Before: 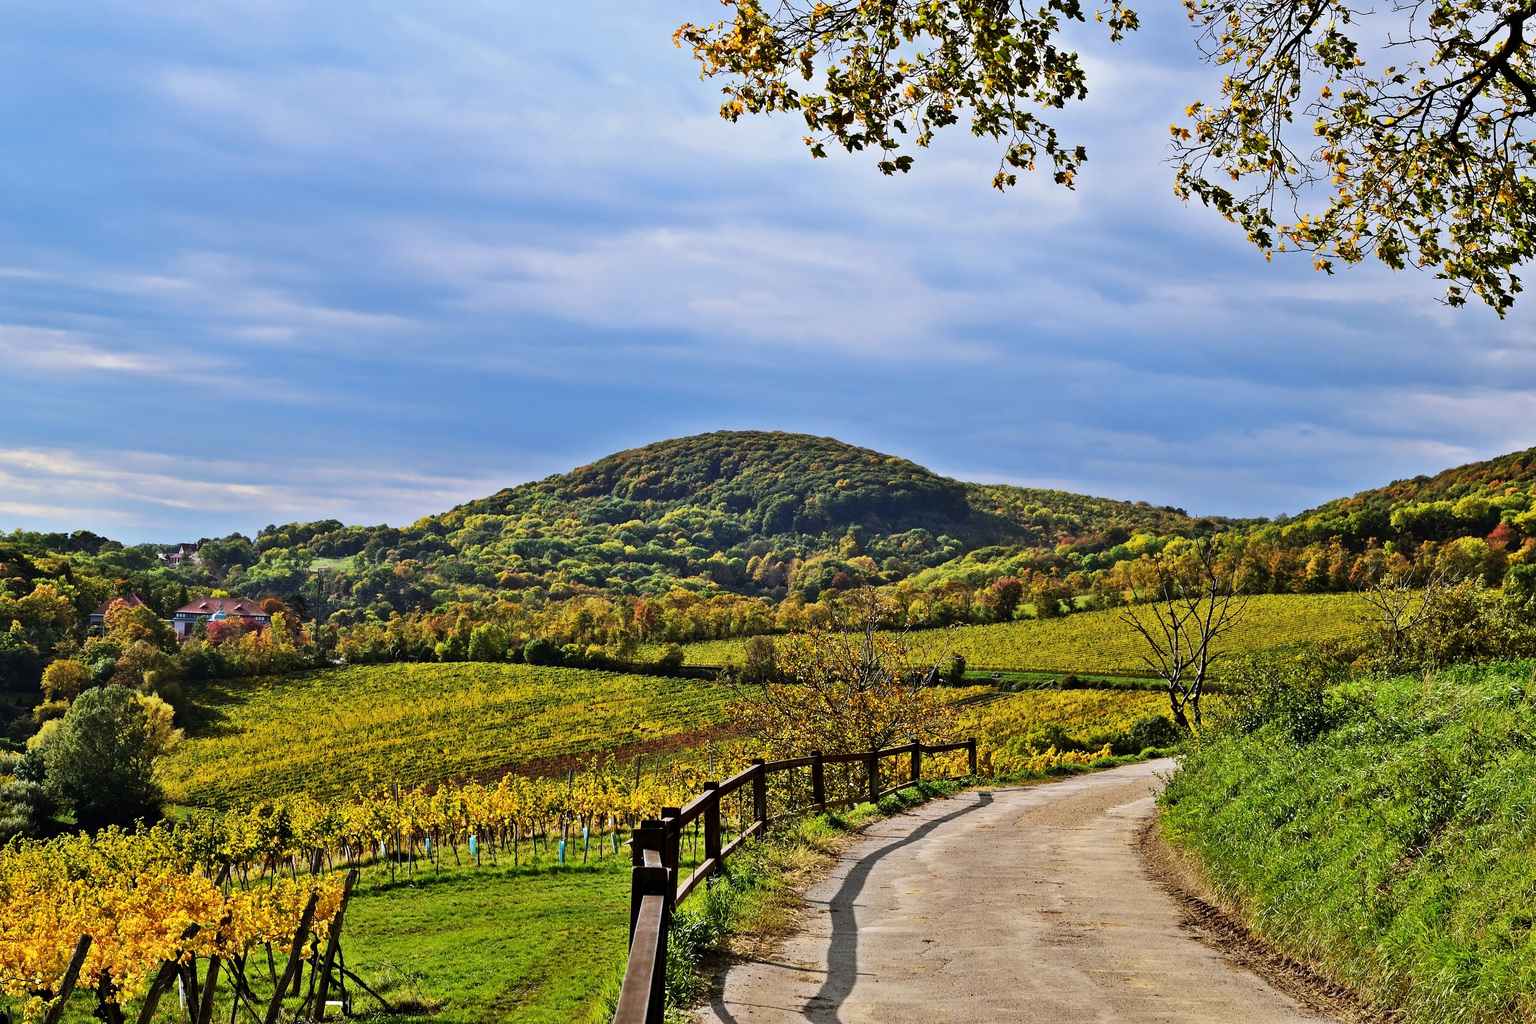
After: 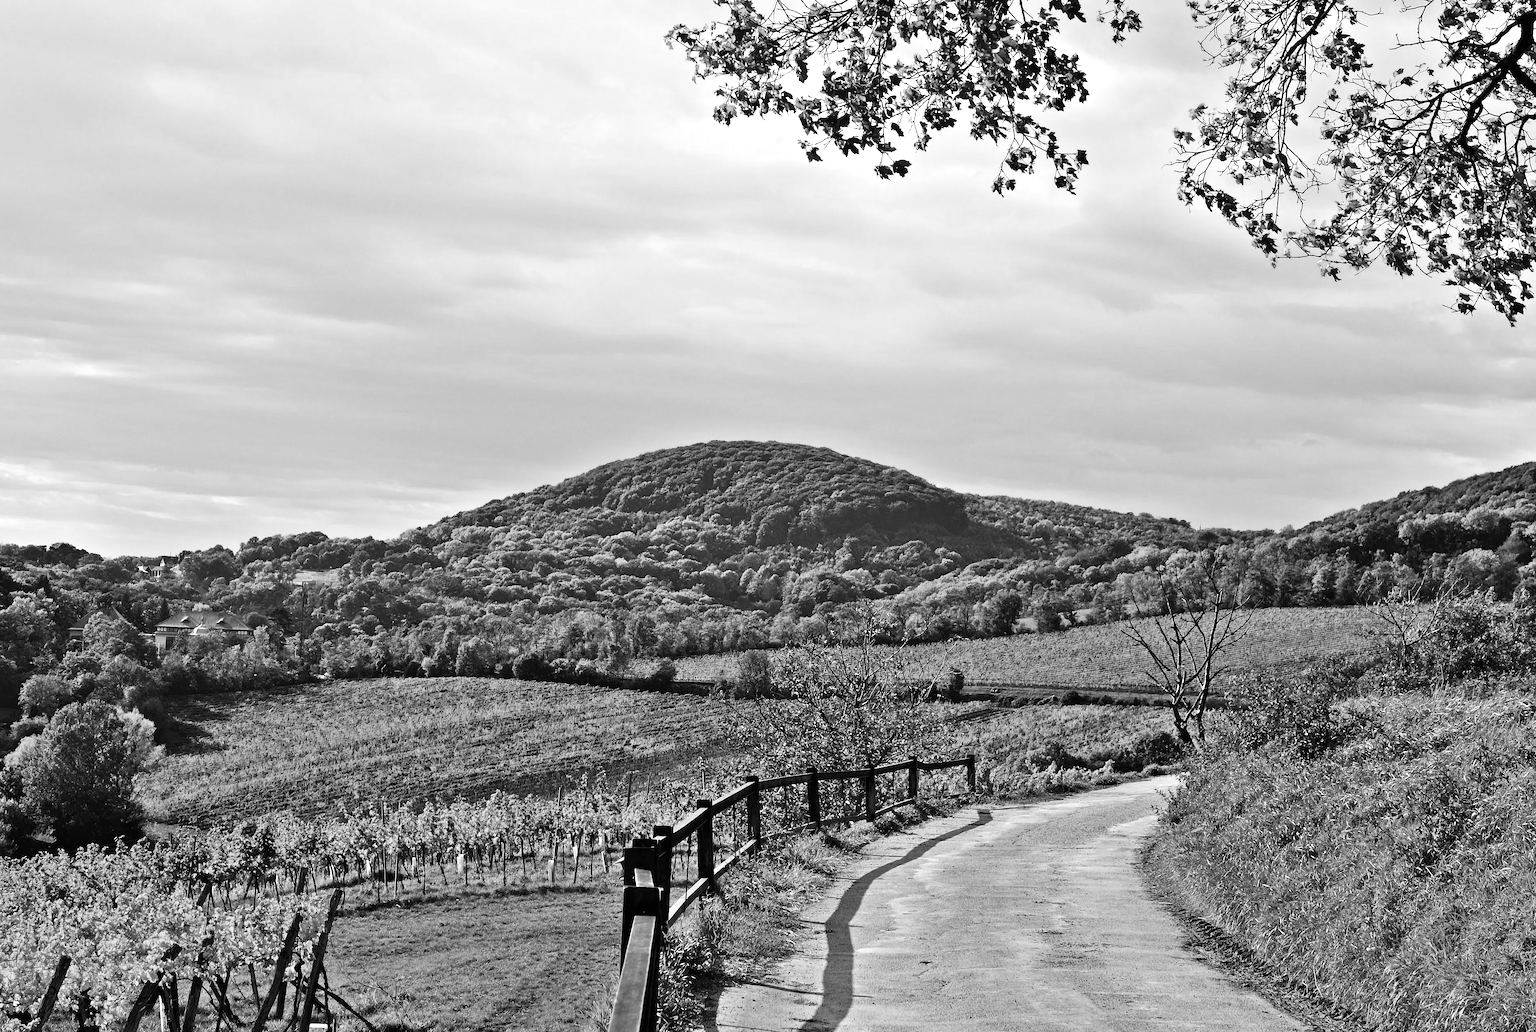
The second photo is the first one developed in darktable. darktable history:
exposure: black level correction 0, exposure 0.499 EV, compensate highlight preservation false
color balance rgb: perceptual saturation grading › global saturation 64.583%, perceptual saturation grading › highlights 49.829%, perceptual saturation grading › shadows 29.48%, global vibrance 20%
crop and rotate: left 1.496%, right 0.676%, bottom 1.295%
color calibration: output gray [0.22, 0.42, 0.37, 0], illuminant as shot in camera, x 0.358, y 0.373, temperature 4628.91 K
